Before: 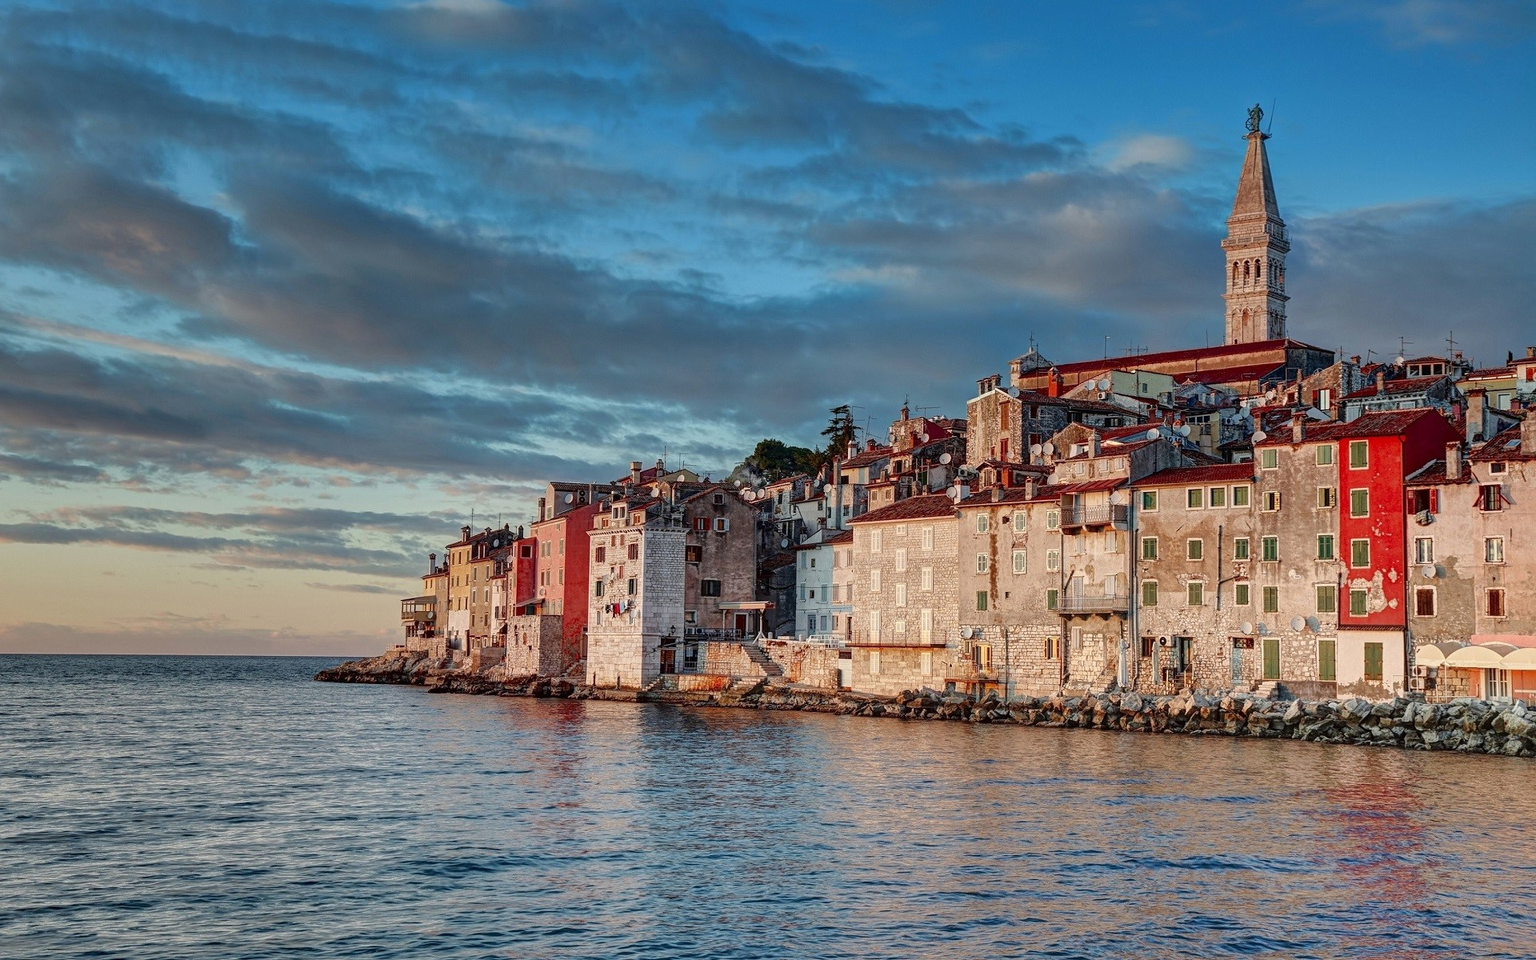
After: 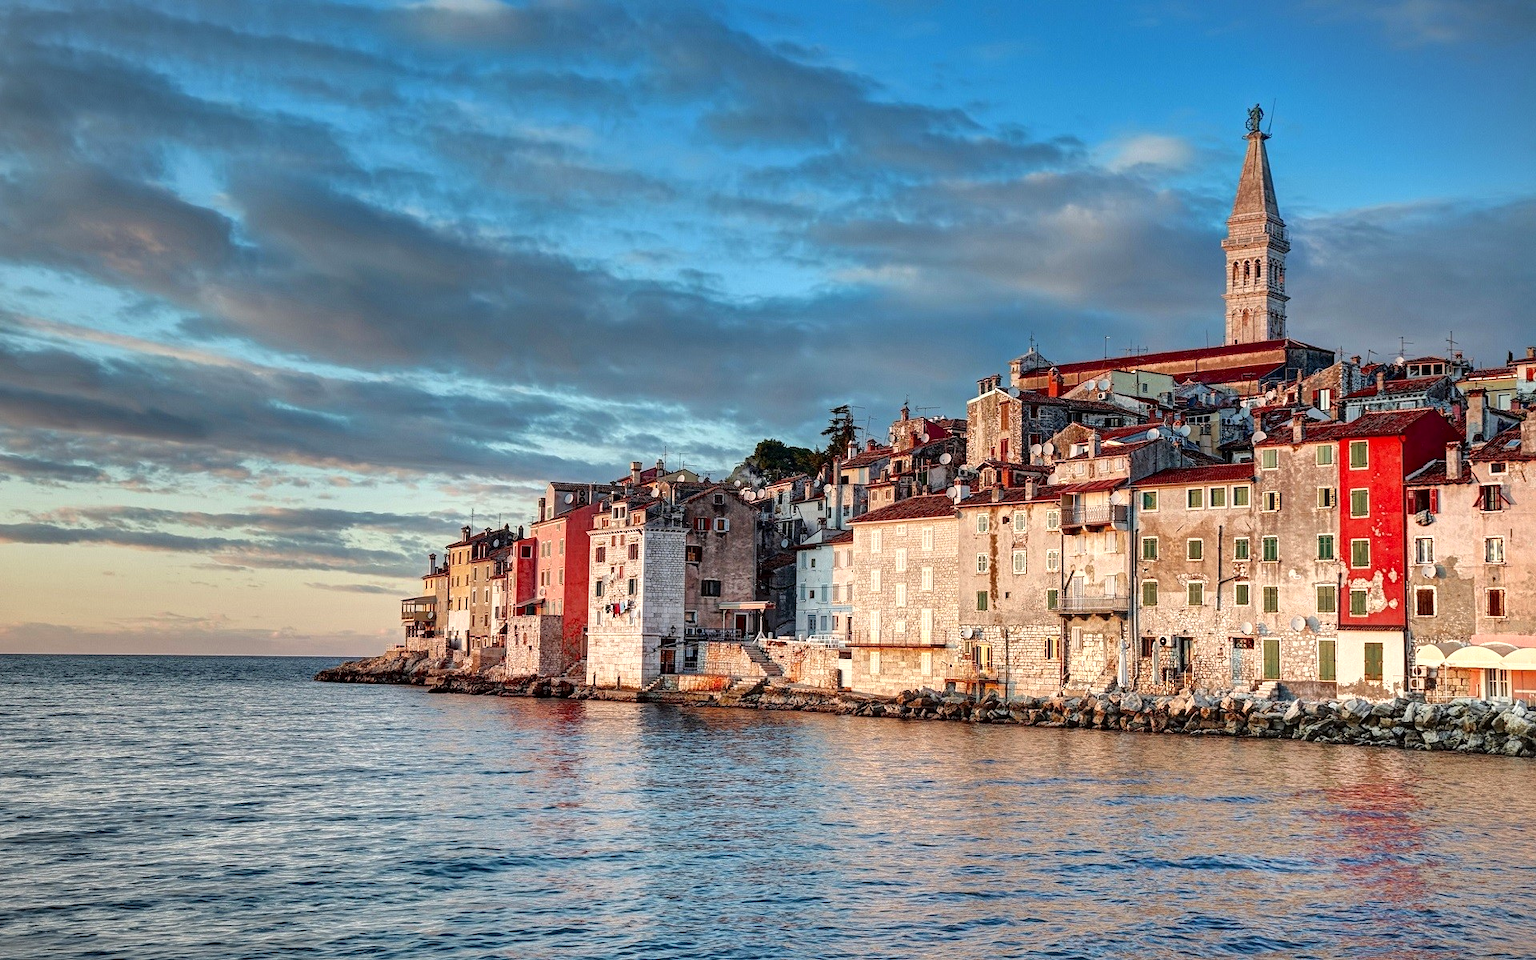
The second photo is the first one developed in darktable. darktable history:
vignetting: fall-off start 99.85%, brightness -0.404, saturation -0.296, width/height ratio 1.311
exposure: black level correction 0.001, exposure 0.136 EV, compensate highlight preservation false
tone equalizer: -8 EV -0.435 EV, -7 EV -0.42 EV, -6 EV -0.296 EV, -5 EV -0.23 EV, -3 EV 0.203 EV, -2 EV 0.322 EV, -1 EV 0.412 EV, +0 EV 0.398 EV
shadows and highlights: soften with gaussian
